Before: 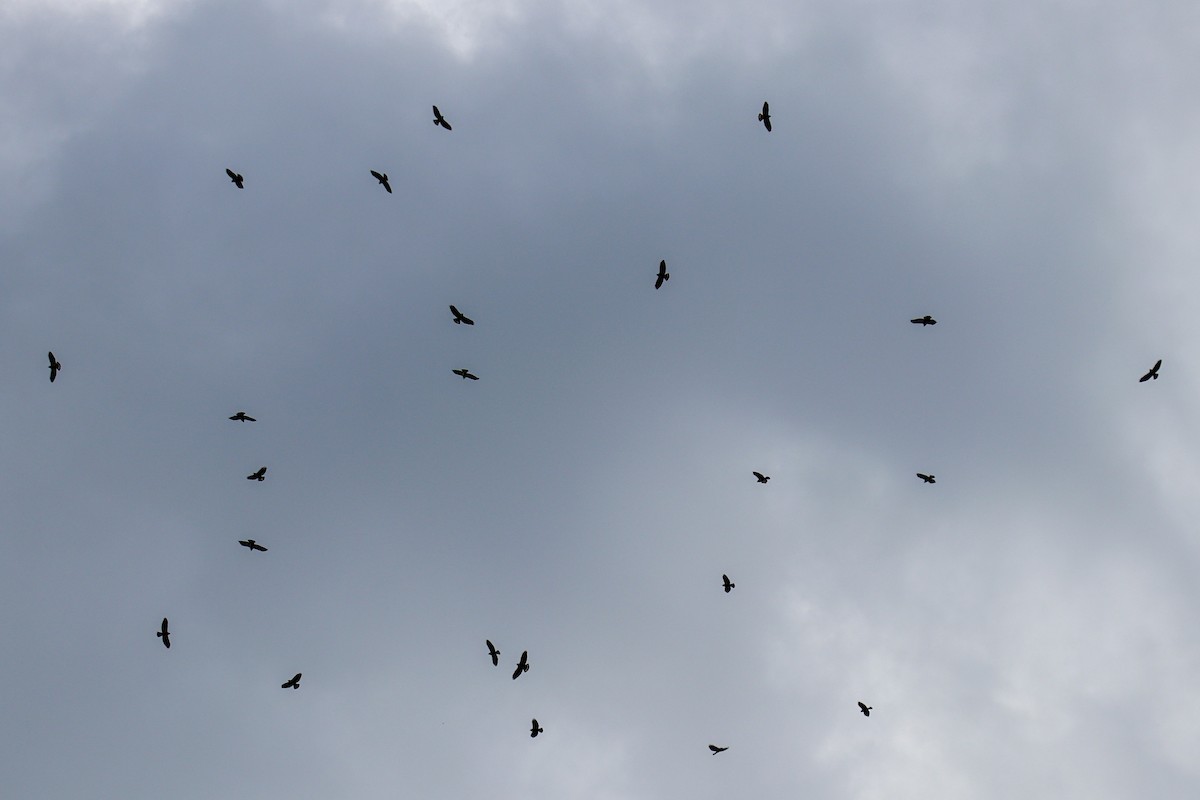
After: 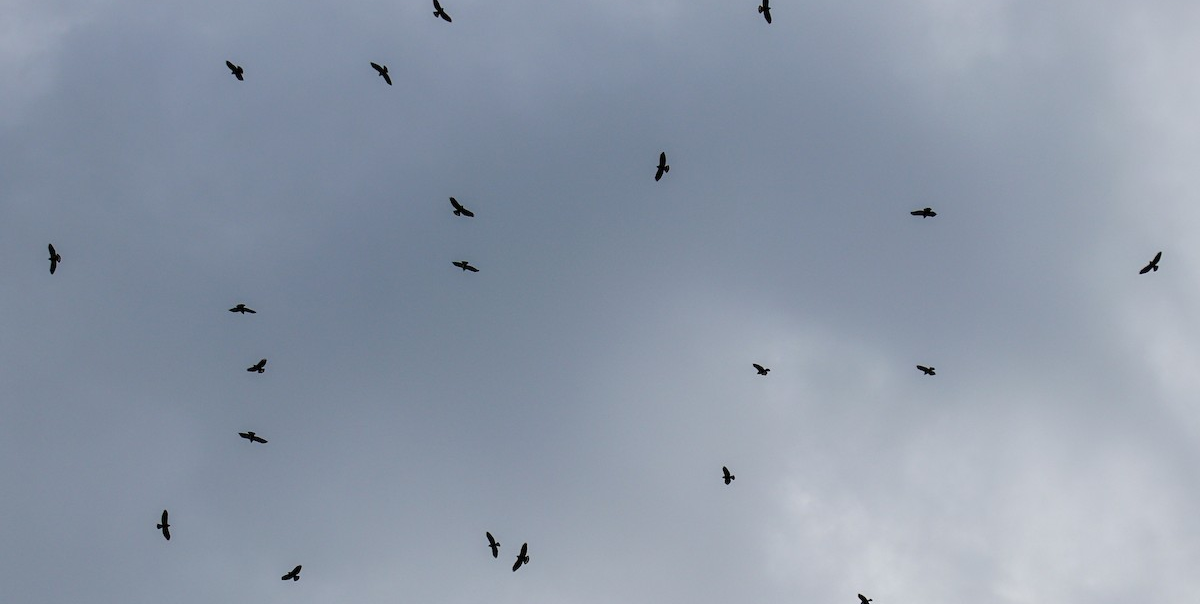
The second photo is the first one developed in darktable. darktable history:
crop: top 13.615%, bottom 10.809%
